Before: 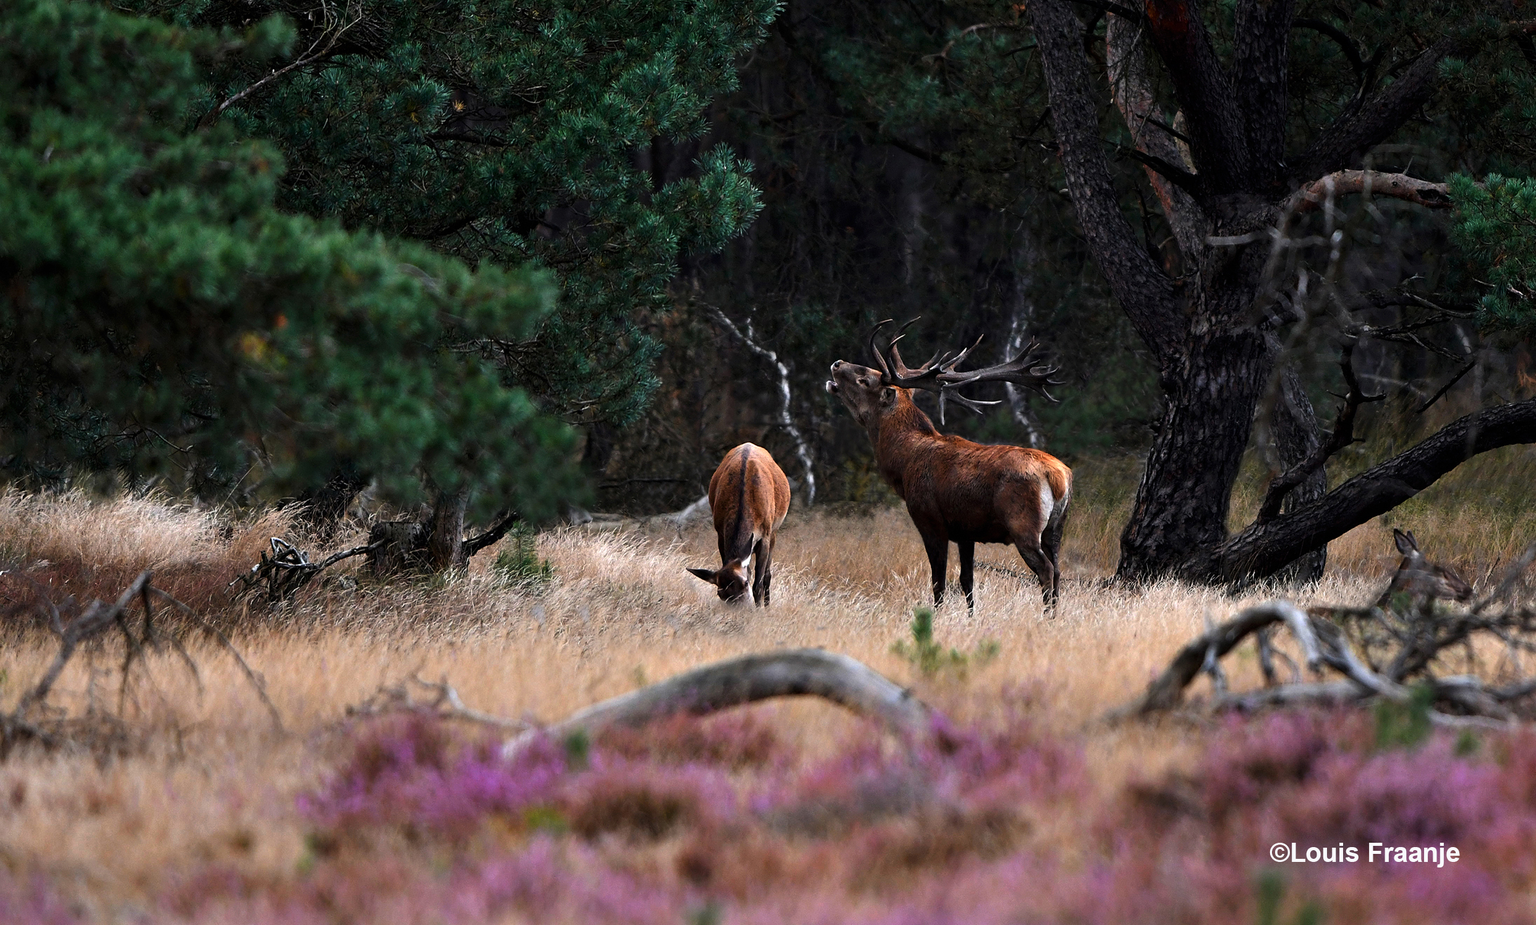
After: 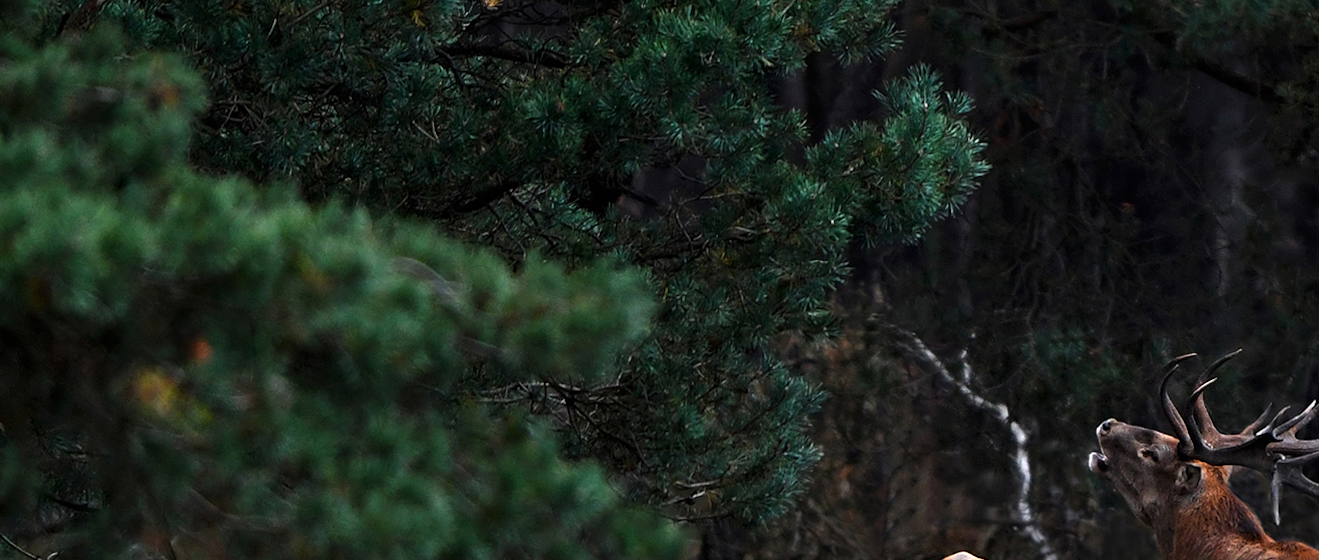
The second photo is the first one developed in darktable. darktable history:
crop: left 10.121%, top 10.631%, right 36.218%, bottom 51.526%
rotate and perspective: rotation 0.174°, lens shift (vertical) 0.013, lens shift (horizontal) 0.019, shear 0.001, automatic cropping original format, crop left 0.007, crop right 0.991, crop top 0.016, crop bottom 0.997
